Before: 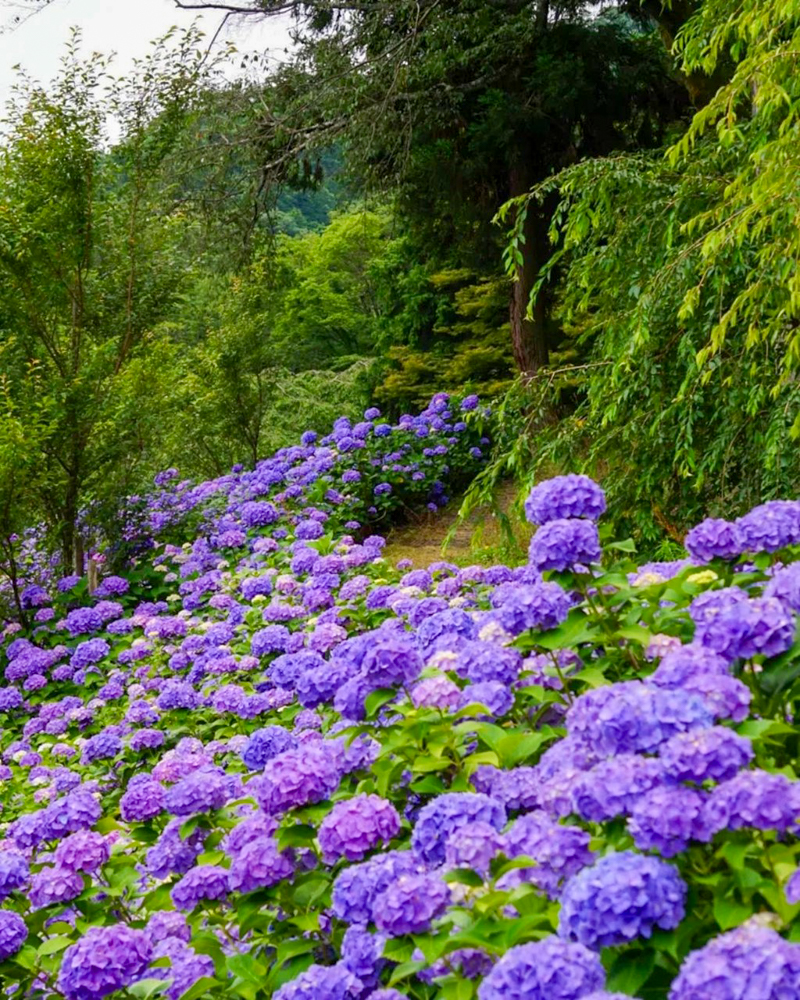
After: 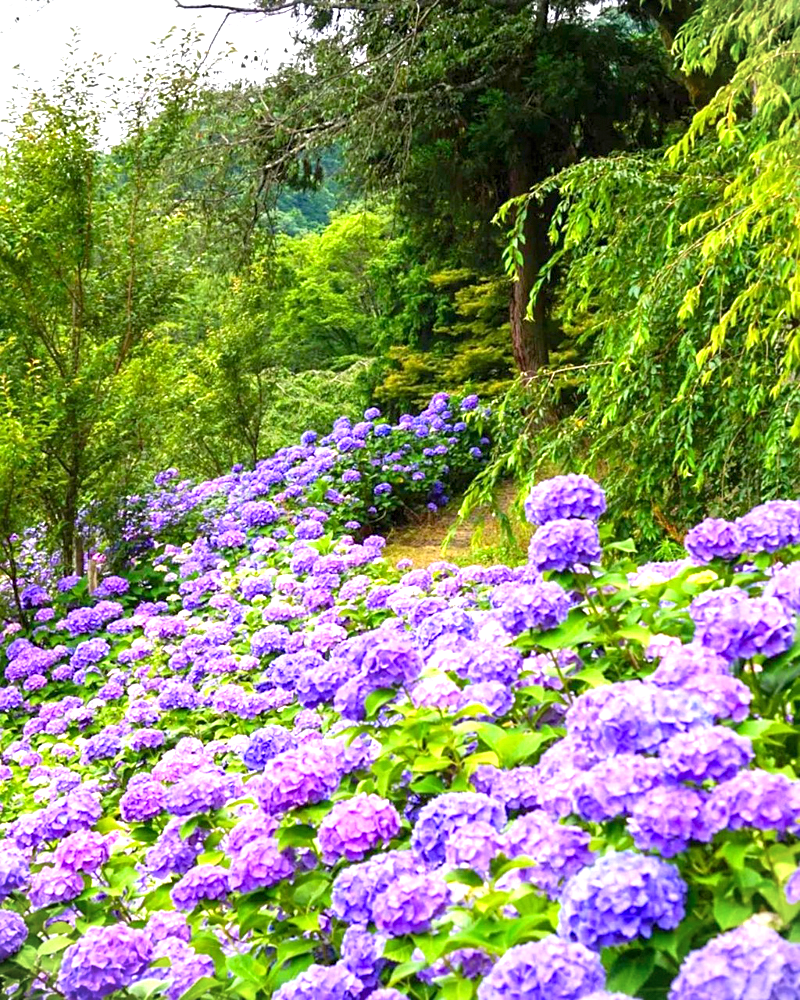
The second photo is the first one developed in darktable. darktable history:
vignetting: fall-off start 99.79%
sharpen: amount 0.217
exposure: black level correction 0, exposure 1.2 EV, compensate highlight preservation false
